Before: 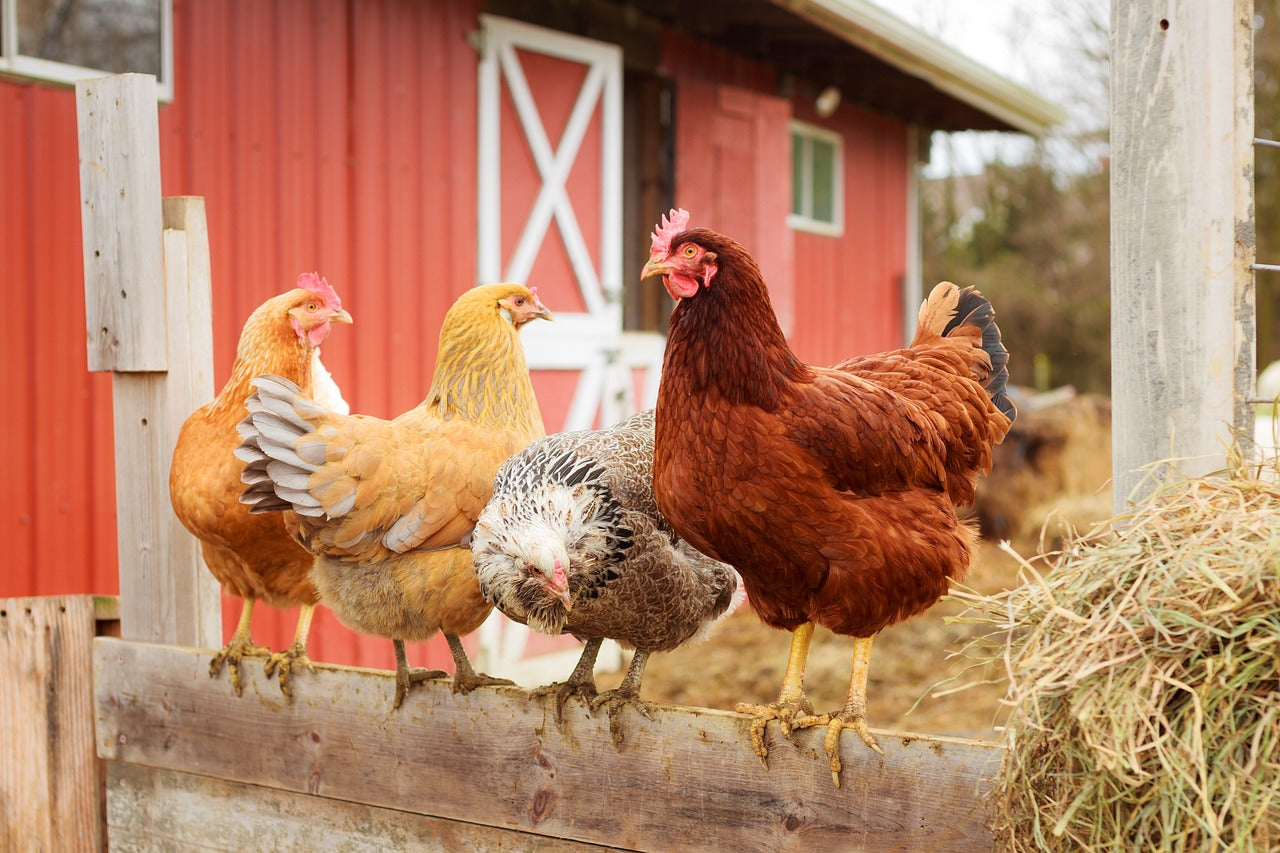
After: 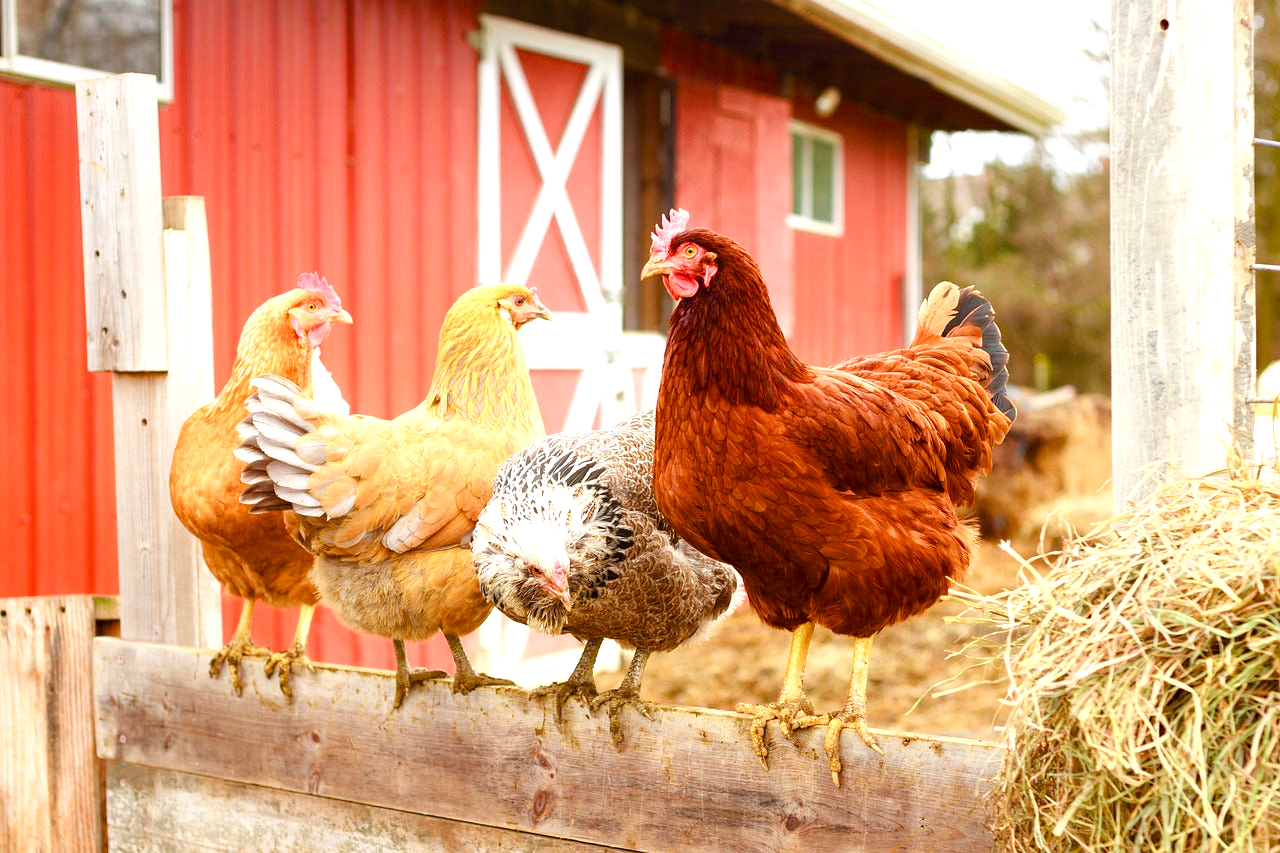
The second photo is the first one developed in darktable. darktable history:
color balance rgb: perceptual saturation grading › global saturation 20%, perceptual saturation grading › highlights -25%, perceptual saturation grading › shadows 50%
exposure: black level correction 0, exposure 0.7 EV, compensate highlight preservation false
